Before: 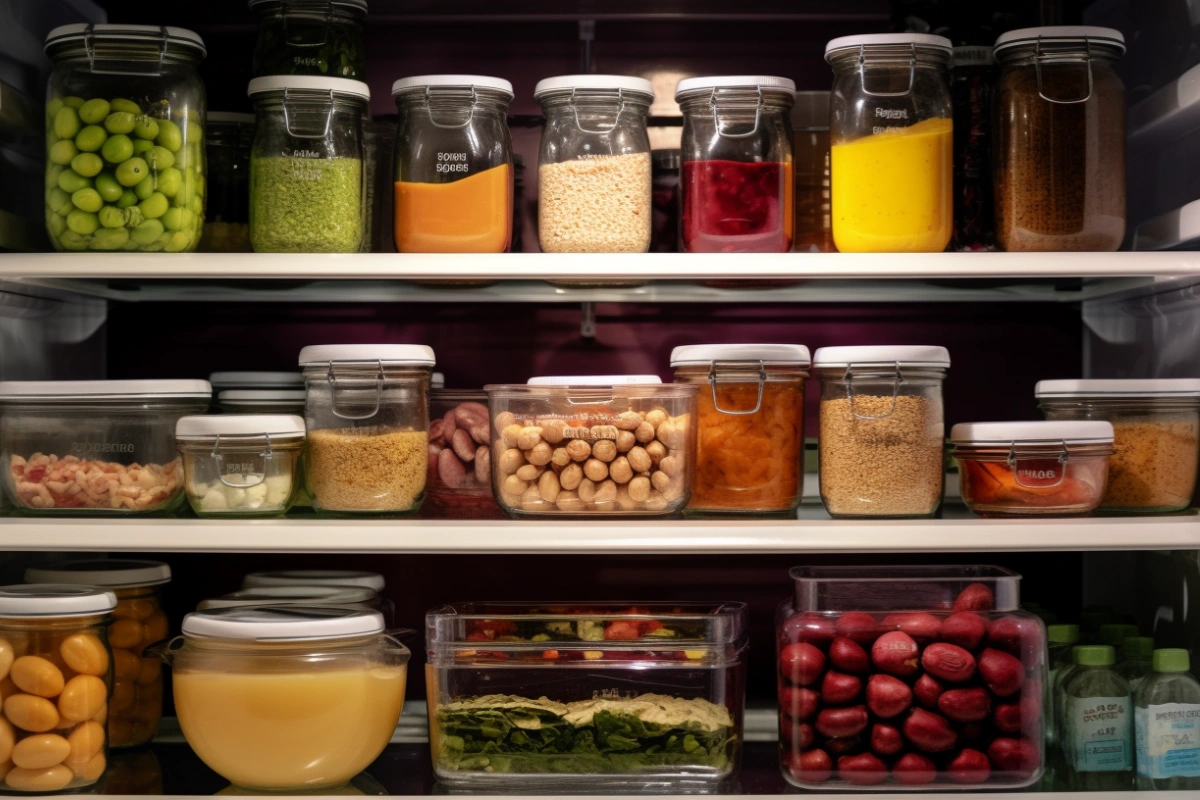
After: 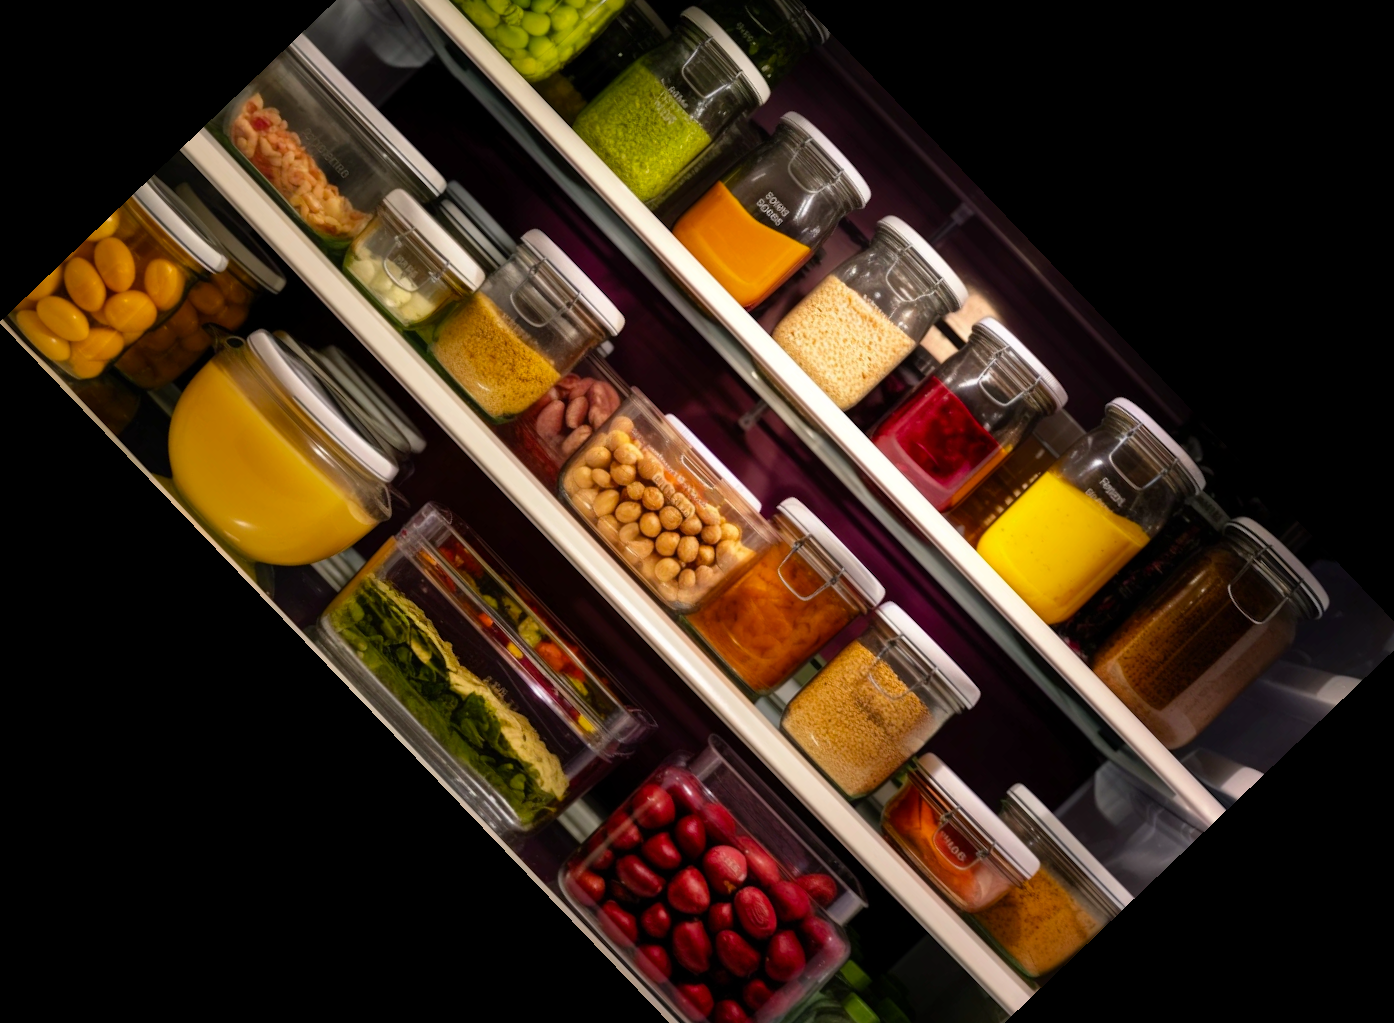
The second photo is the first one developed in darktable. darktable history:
color balance rgb: perceptual saturation grading › global saturation 25%, global vibrance 20%
crop and rotate: angle -46.26°, top 16.234%, right 0.912%, bottom 11.704%
